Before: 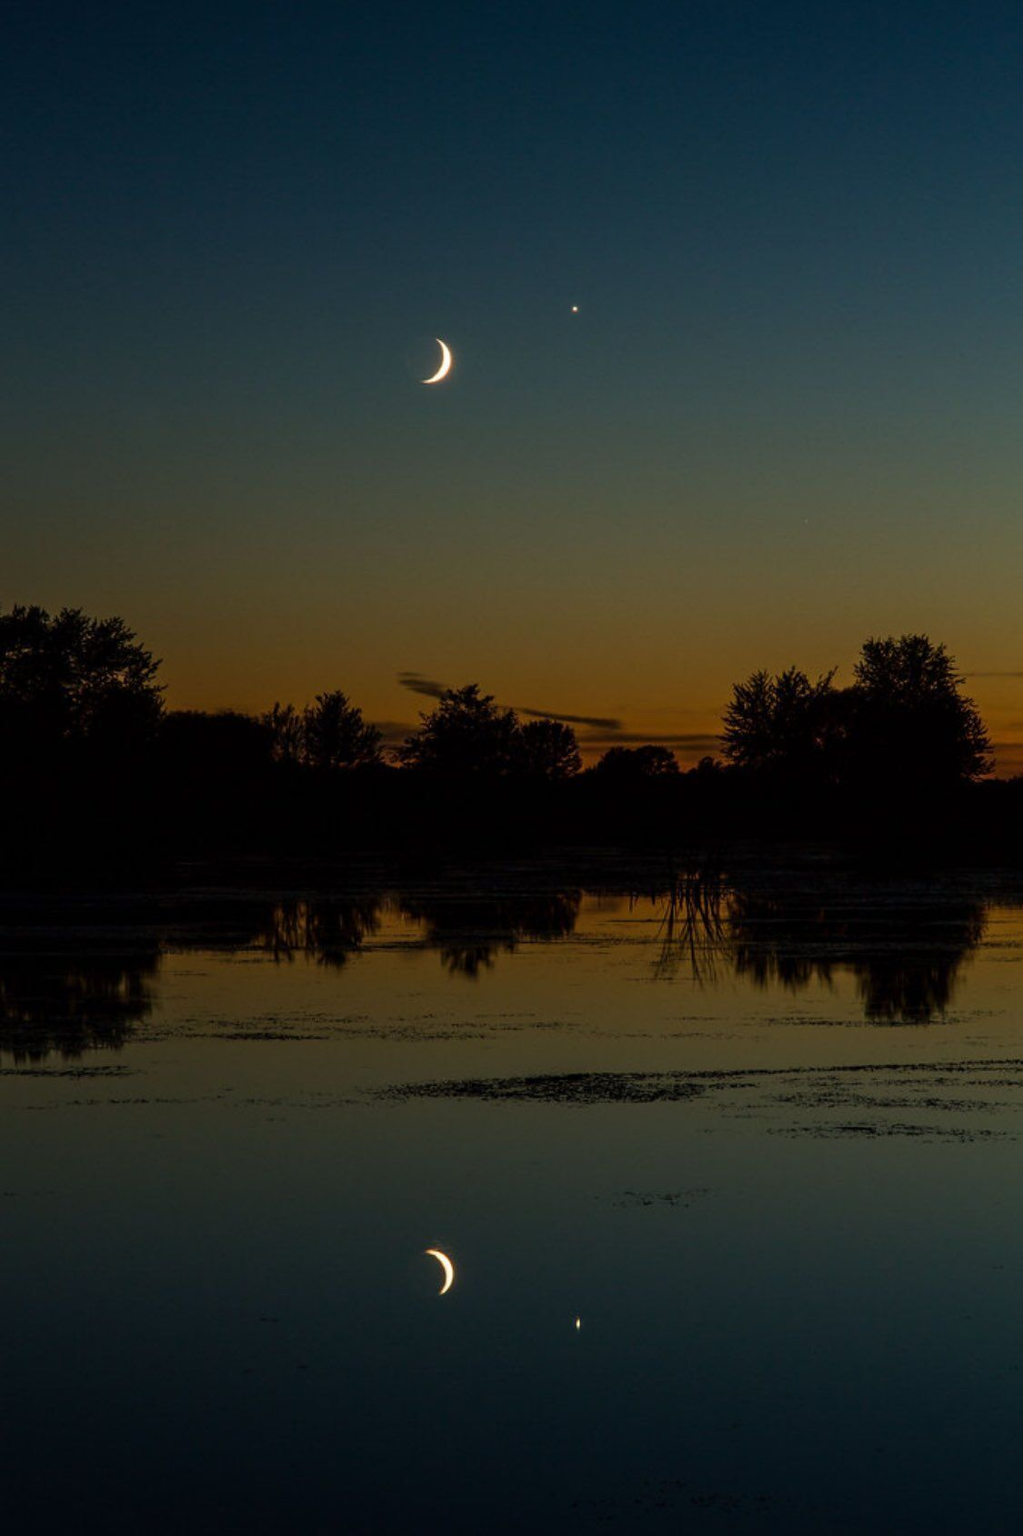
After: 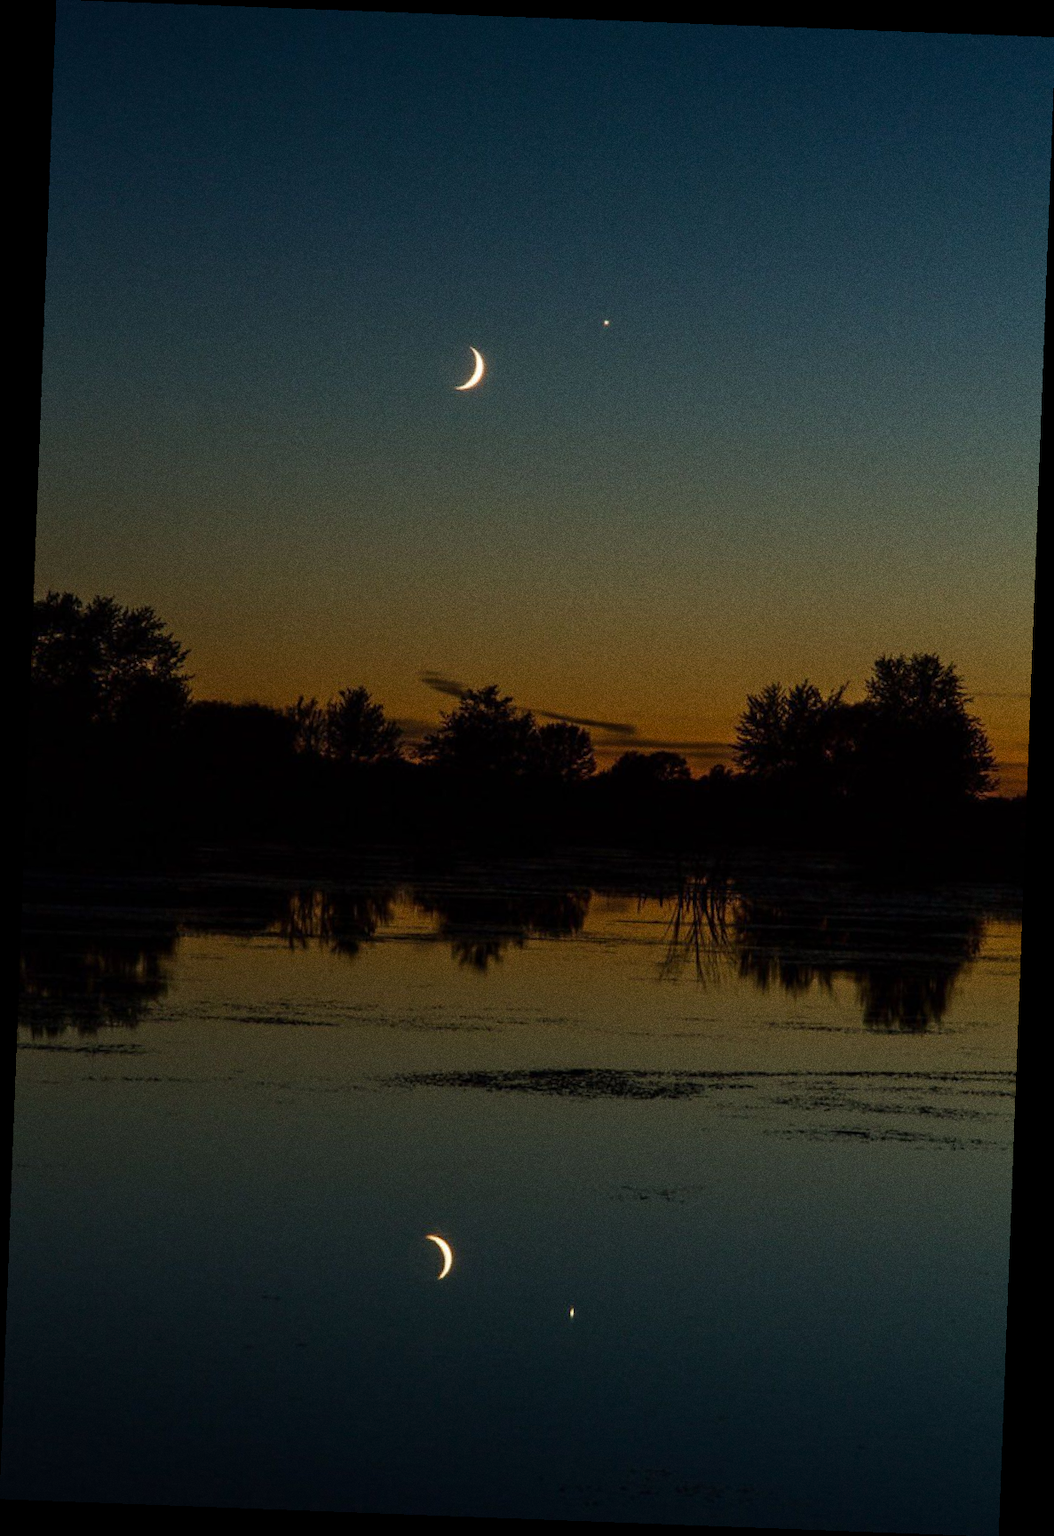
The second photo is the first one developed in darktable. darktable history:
rotate and perspective: rotation 2.17°, automatic cropping off
grain: coarseness 0.09 ISO, strength 40%
